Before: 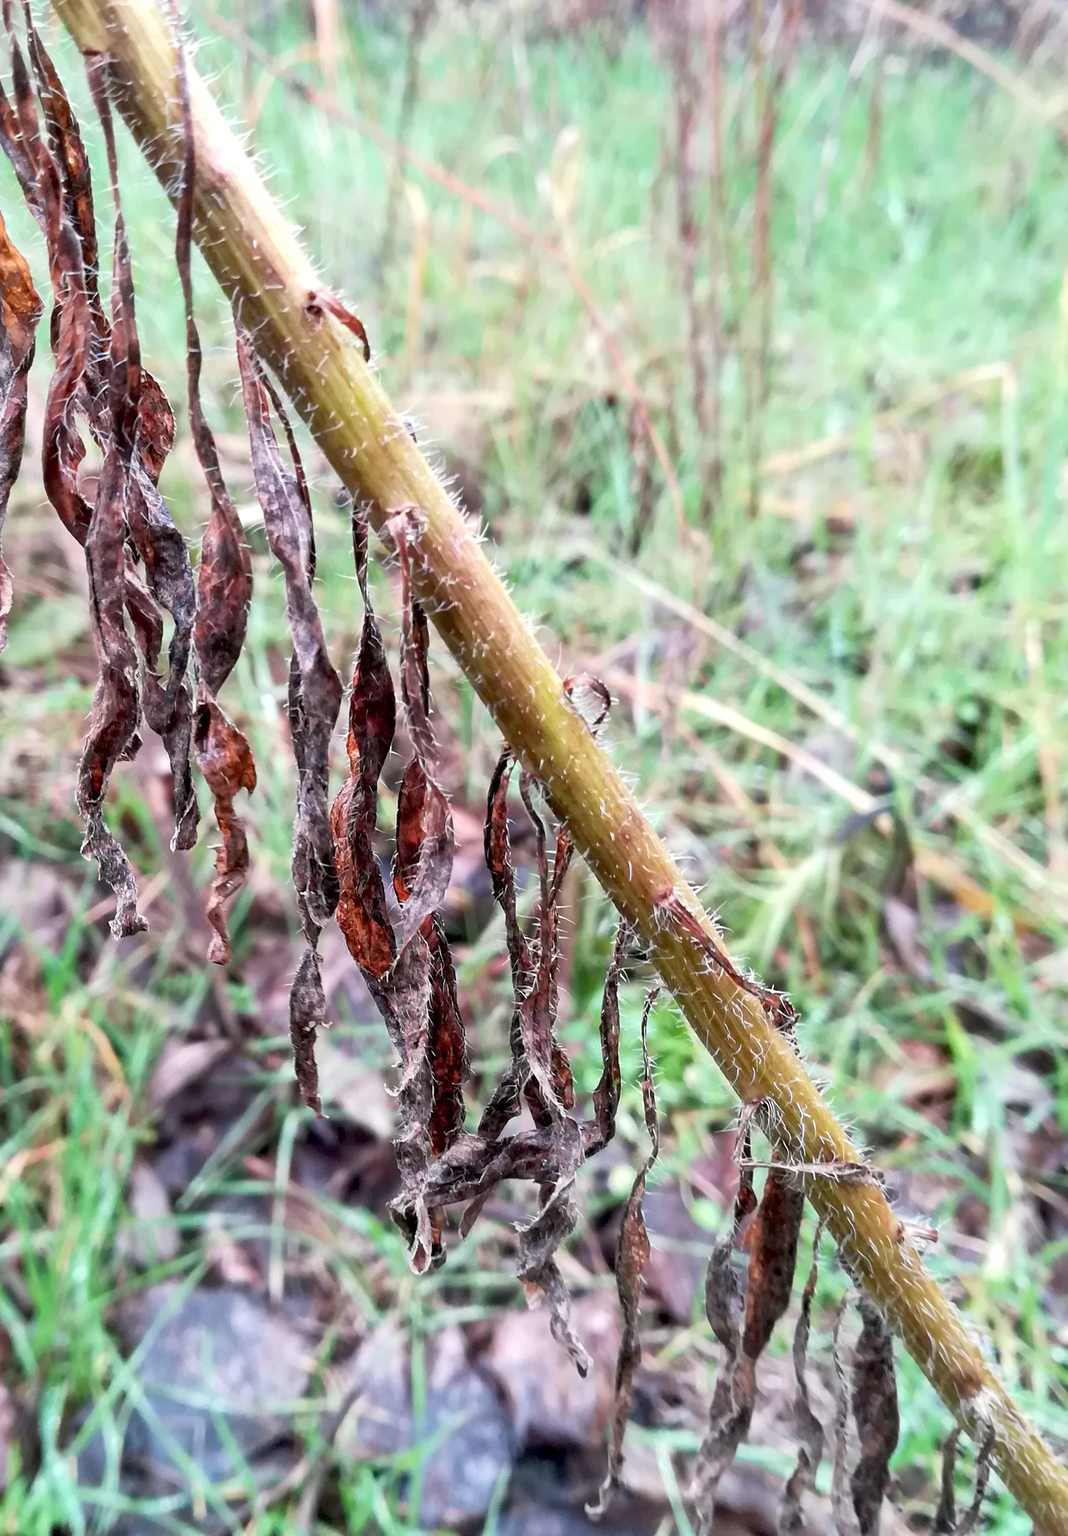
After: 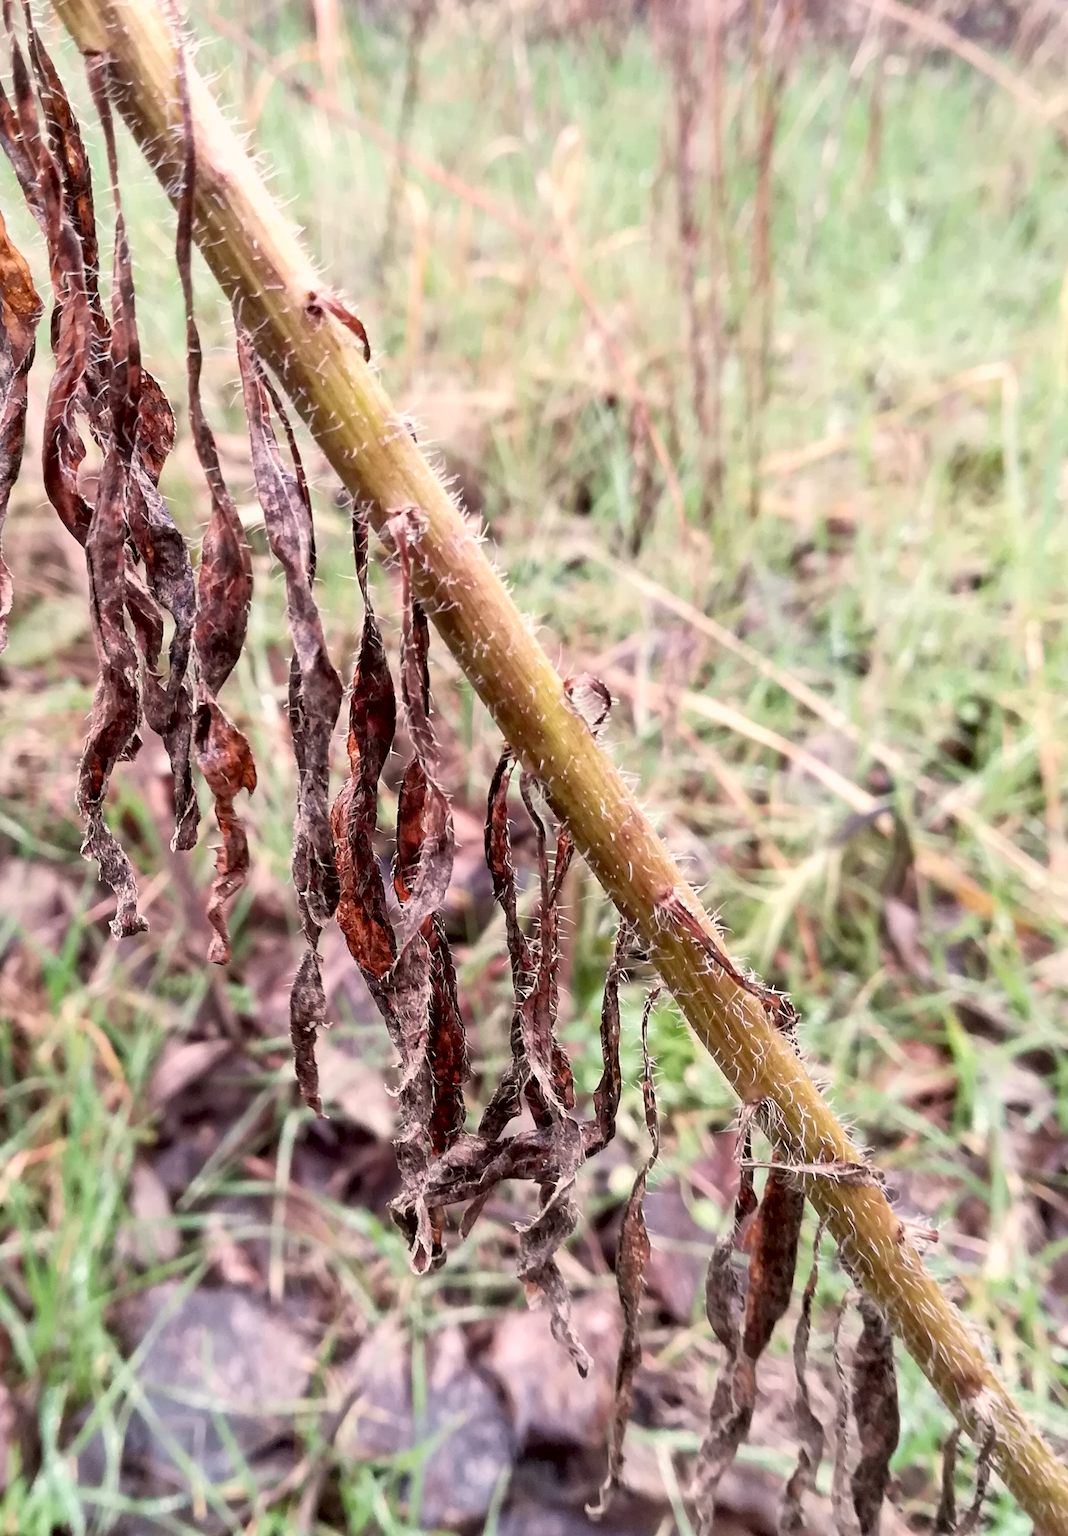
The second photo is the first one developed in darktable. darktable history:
color correction: highlights a* 10.21, highlights b* 9.79, shadows a* 8.61, shadows b* 7.88, saturation 0.8
rotate and perspective: automatic cropping original format, crop left 0, crop top 0
color balance: mode lift, gamma, gain (sRGB), lift [0.97, 1, 1, 1], gamma [1.03, 1, 1, 1]
